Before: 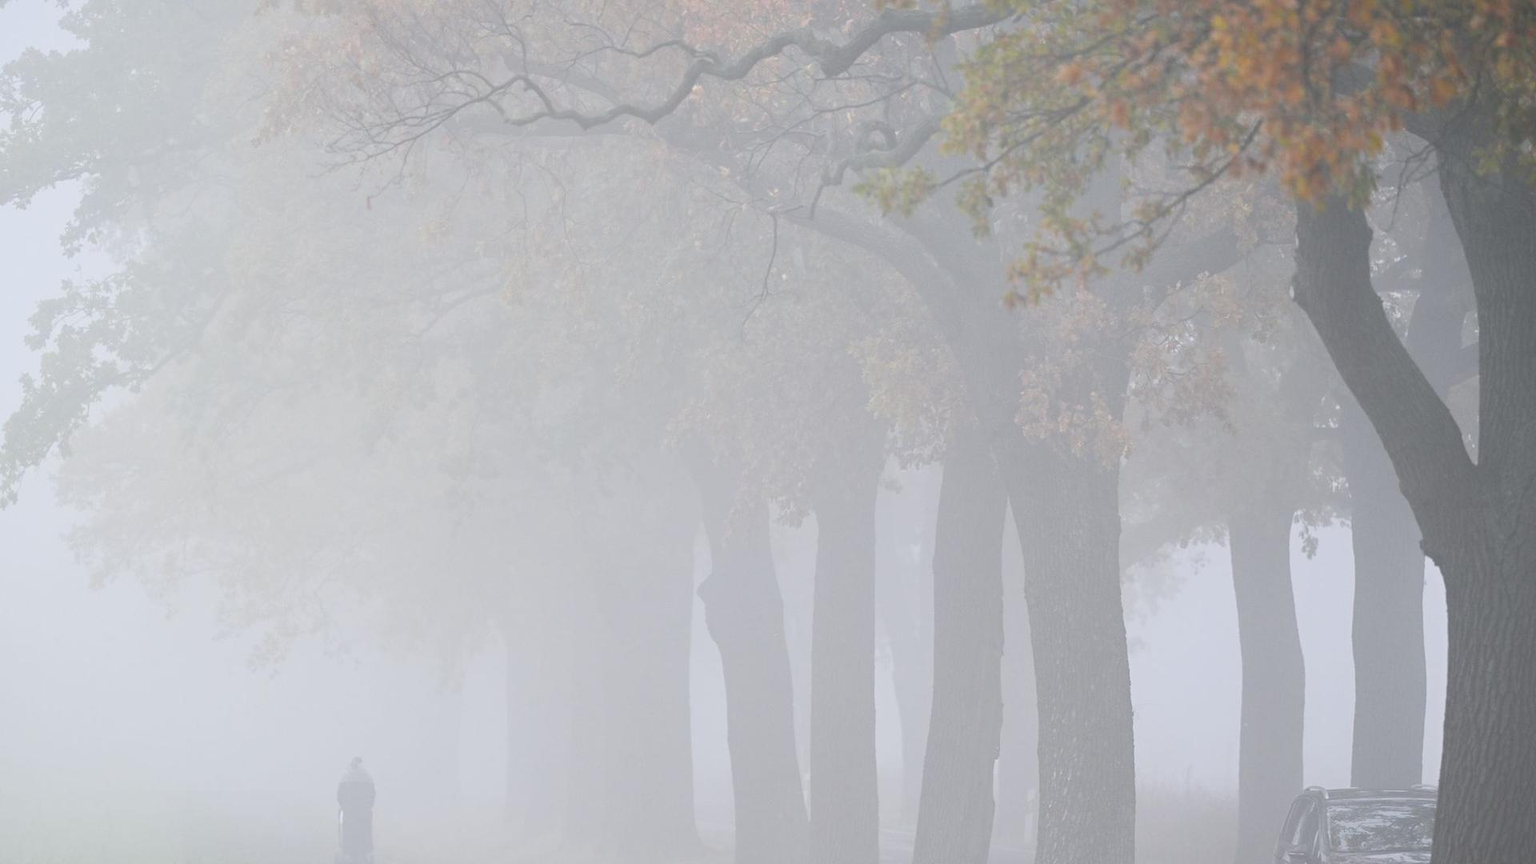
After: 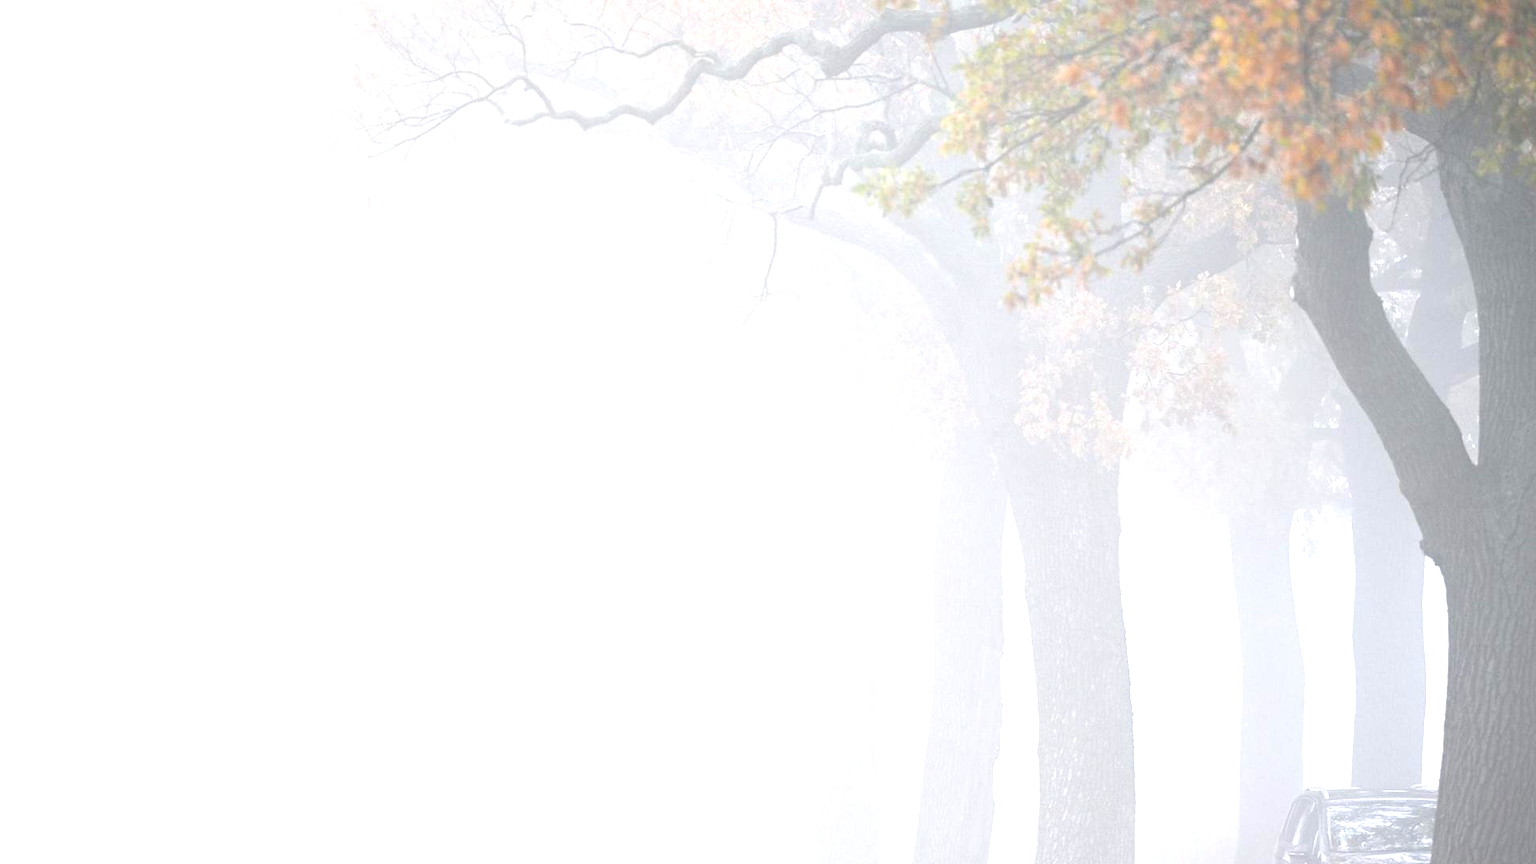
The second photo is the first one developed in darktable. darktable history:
tone equalizer: on, module defaults
rotate and perspective: automatic cropping off
exposure: black level correction 0, exposure 1.2 EV, compensate exposure bias true, compensate highlight preservation false
